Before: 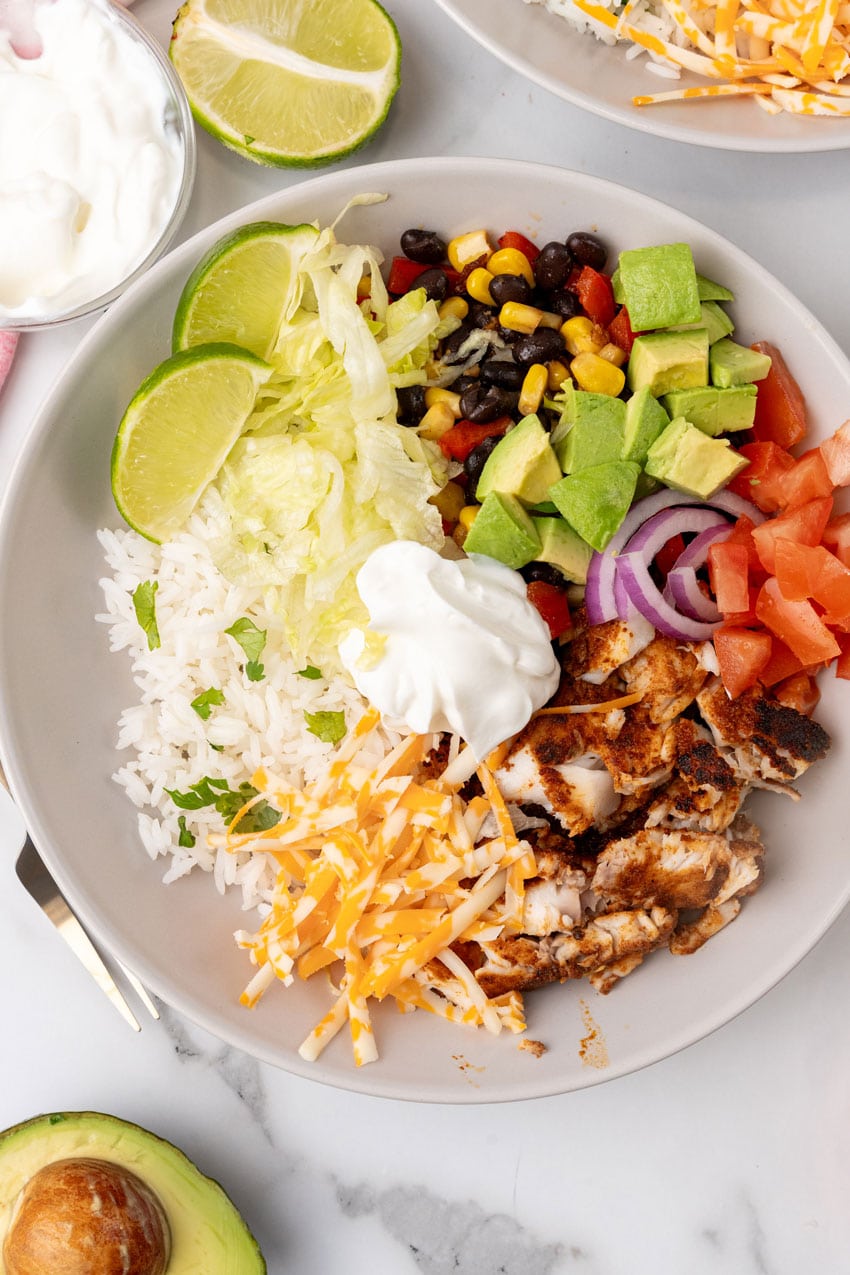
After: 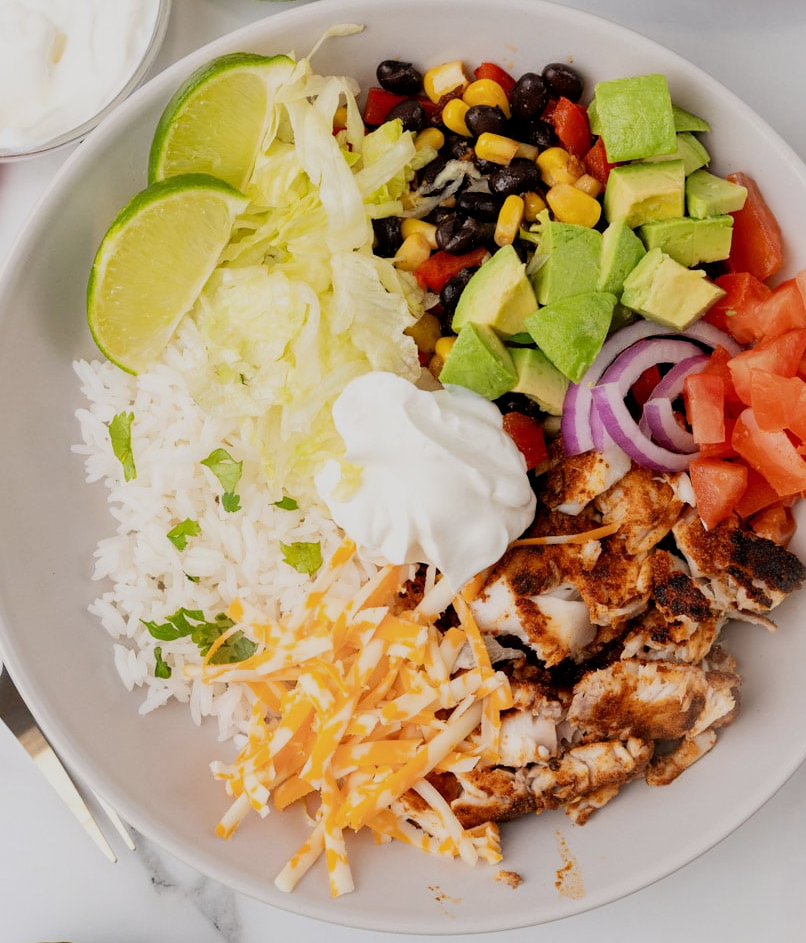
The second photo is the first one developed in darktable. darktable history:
crop and rotate: left 2.881%, top 13.302%, right 2.266%, bottom 12.706%
filmic rgb: black relative exposure -7.96 EV, white relative exposure 3.91 EV, hardness 4.27
